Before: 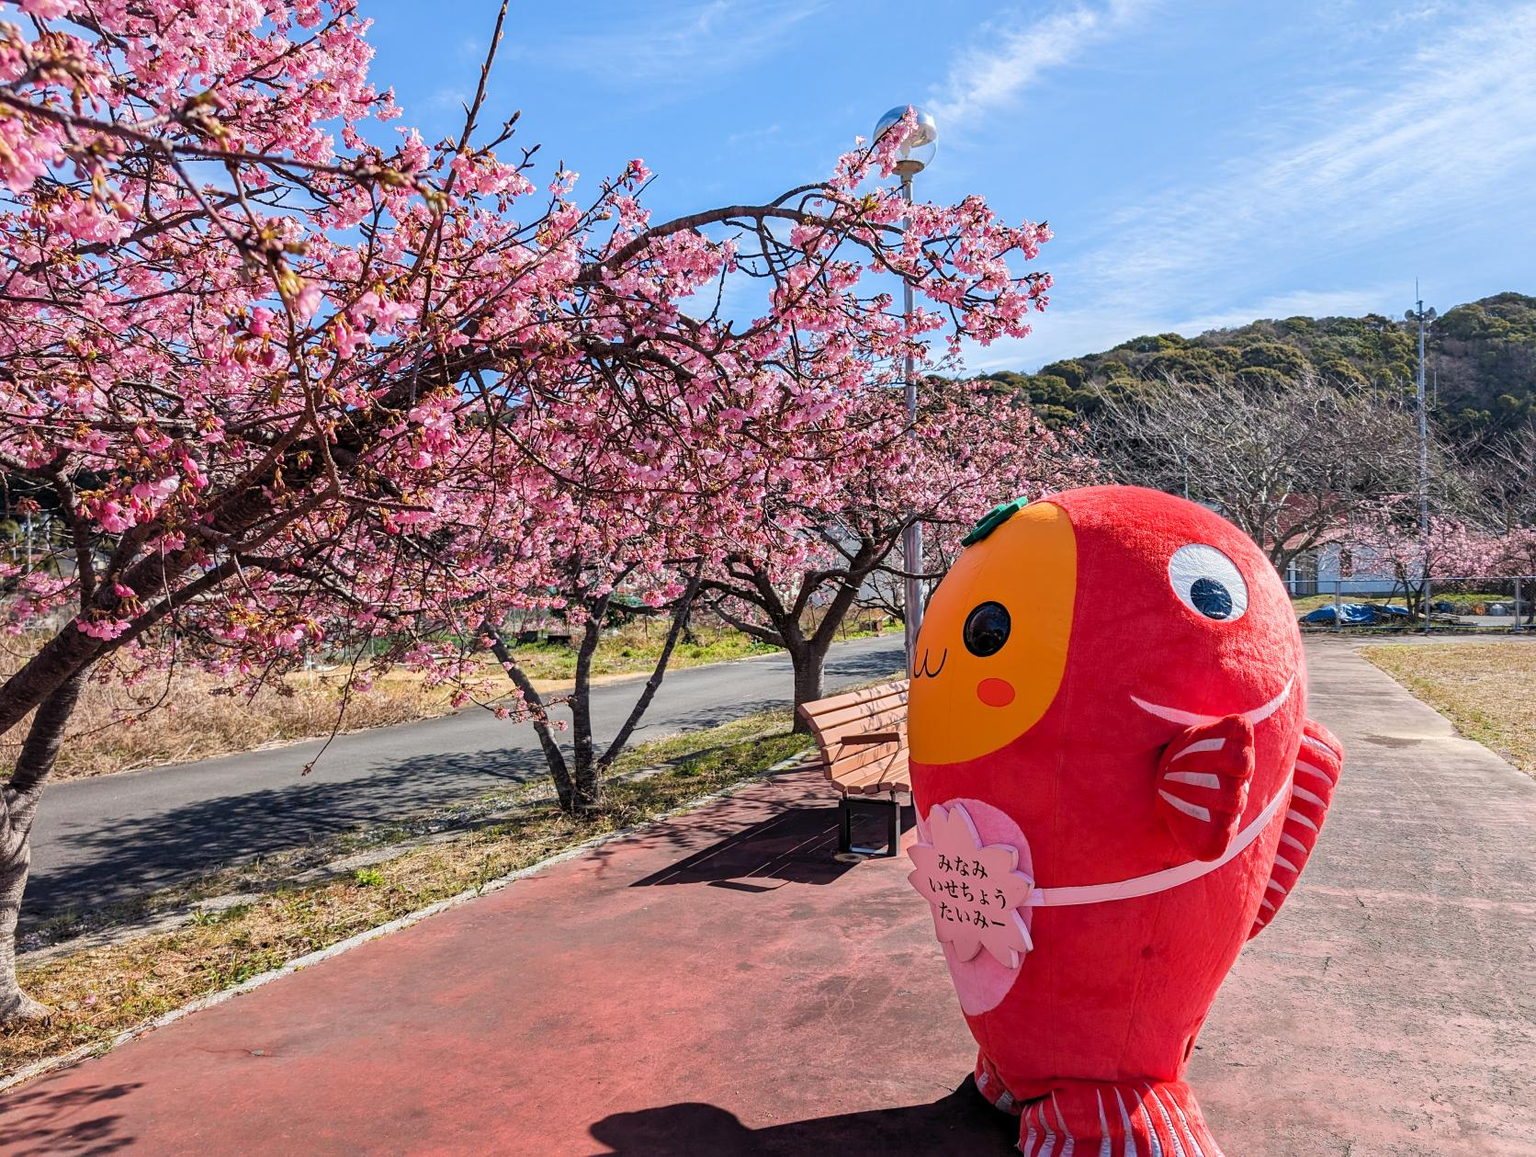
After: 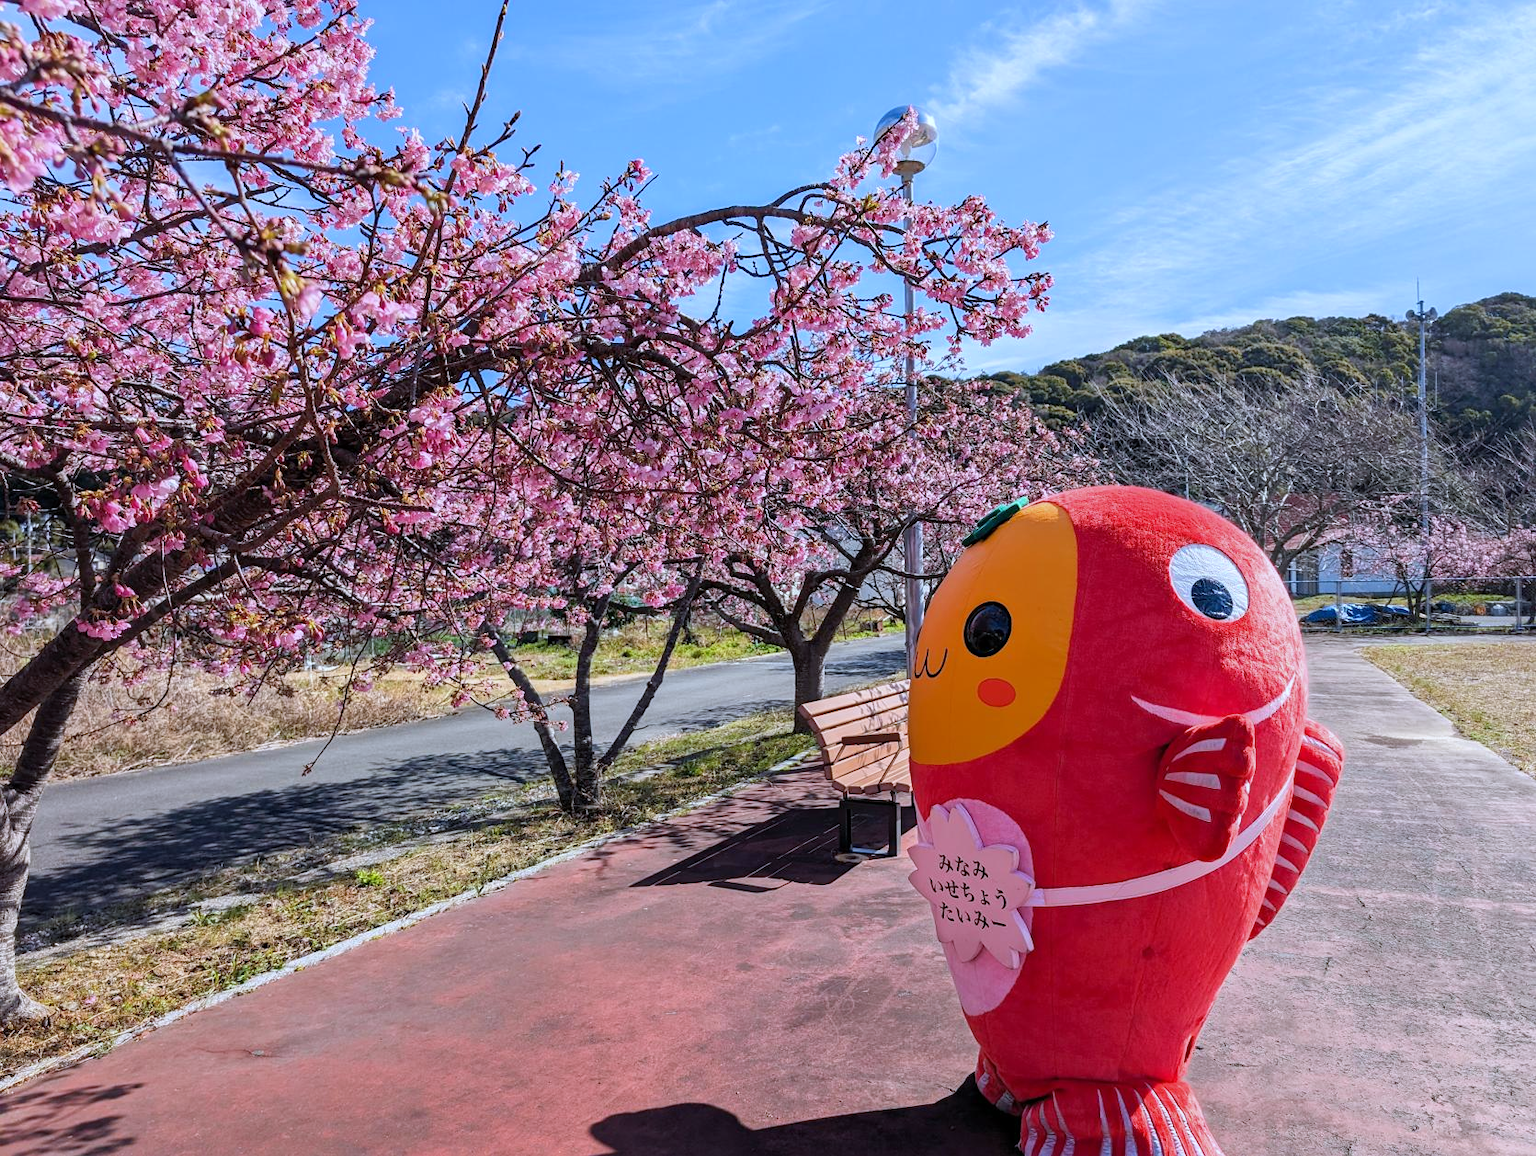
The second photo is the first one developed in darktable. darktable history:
white balance: red 0.931, blue 1.11
